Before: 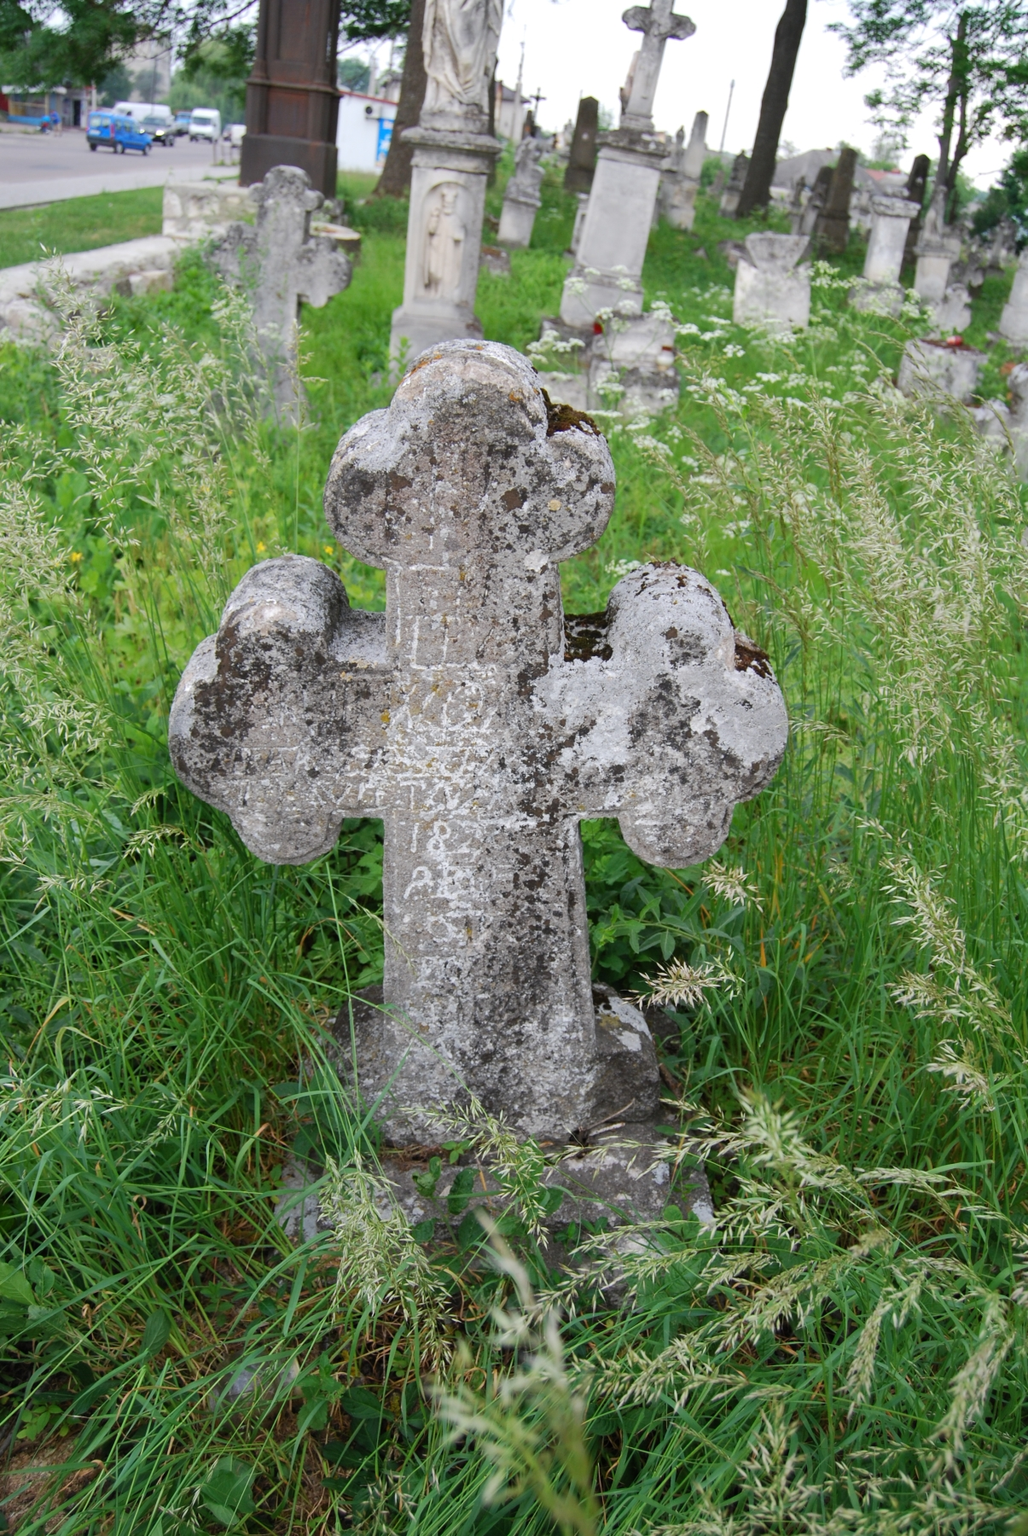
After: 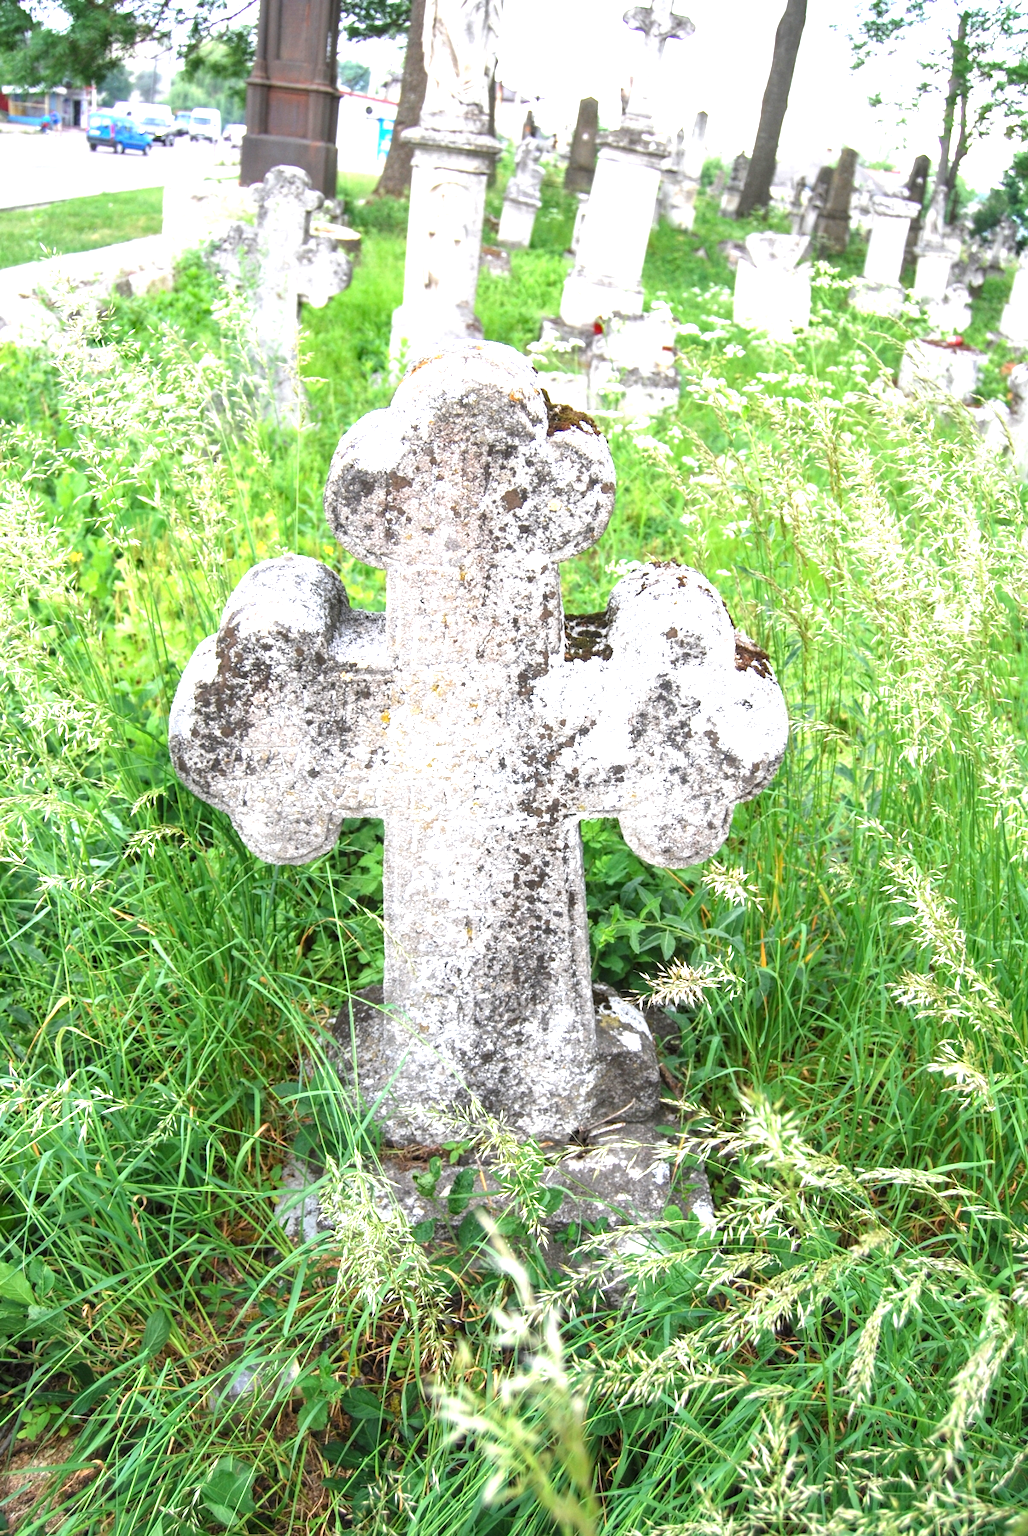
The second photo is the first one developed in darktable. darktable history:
exposure: black level correction 0, exposure 1.487 EV, compensate exposure bias true, compensate highlight preservation false
local contrast: on, module defaults
